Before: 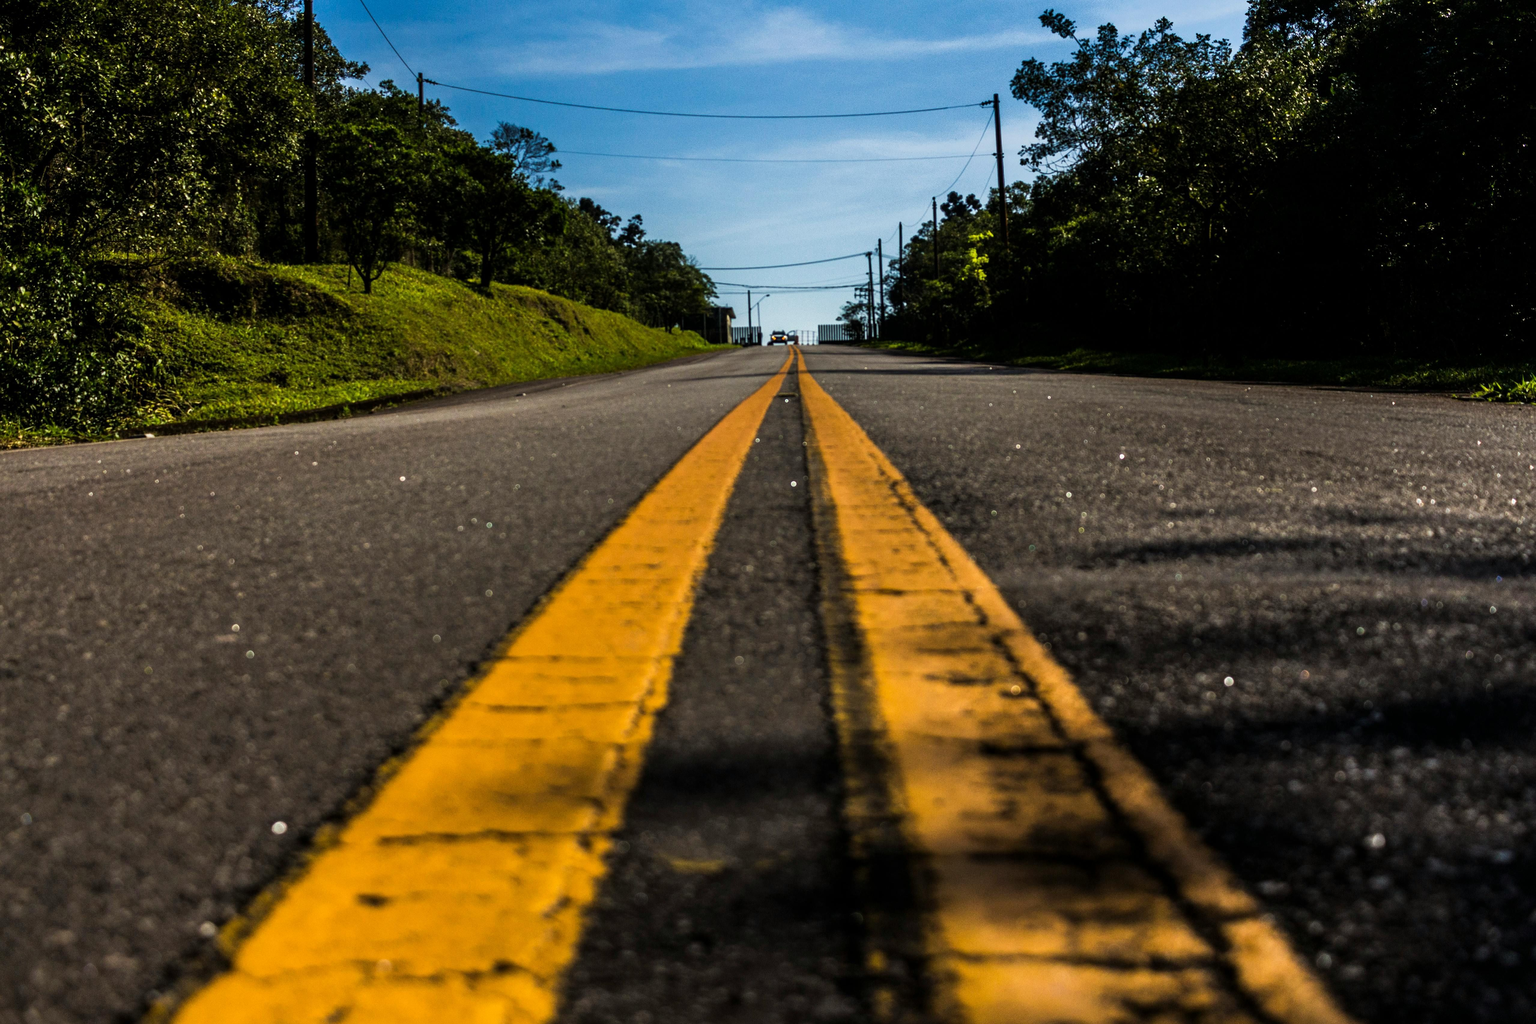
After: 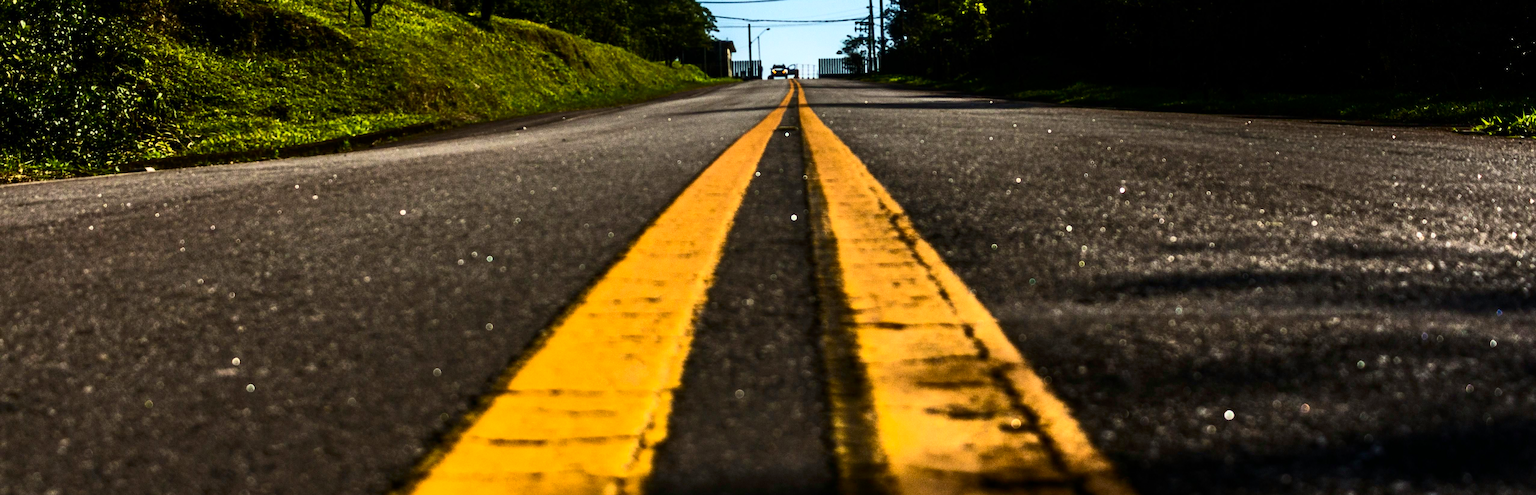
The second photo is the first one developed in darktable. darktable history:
contrast brightness saturation: contrast 0.39, brightness 0.1
color contrast: green-magenta contrast 1.2, blue-yellow contrast 1.2
crop and rotate: top 26.056%, bottom 25.543%
